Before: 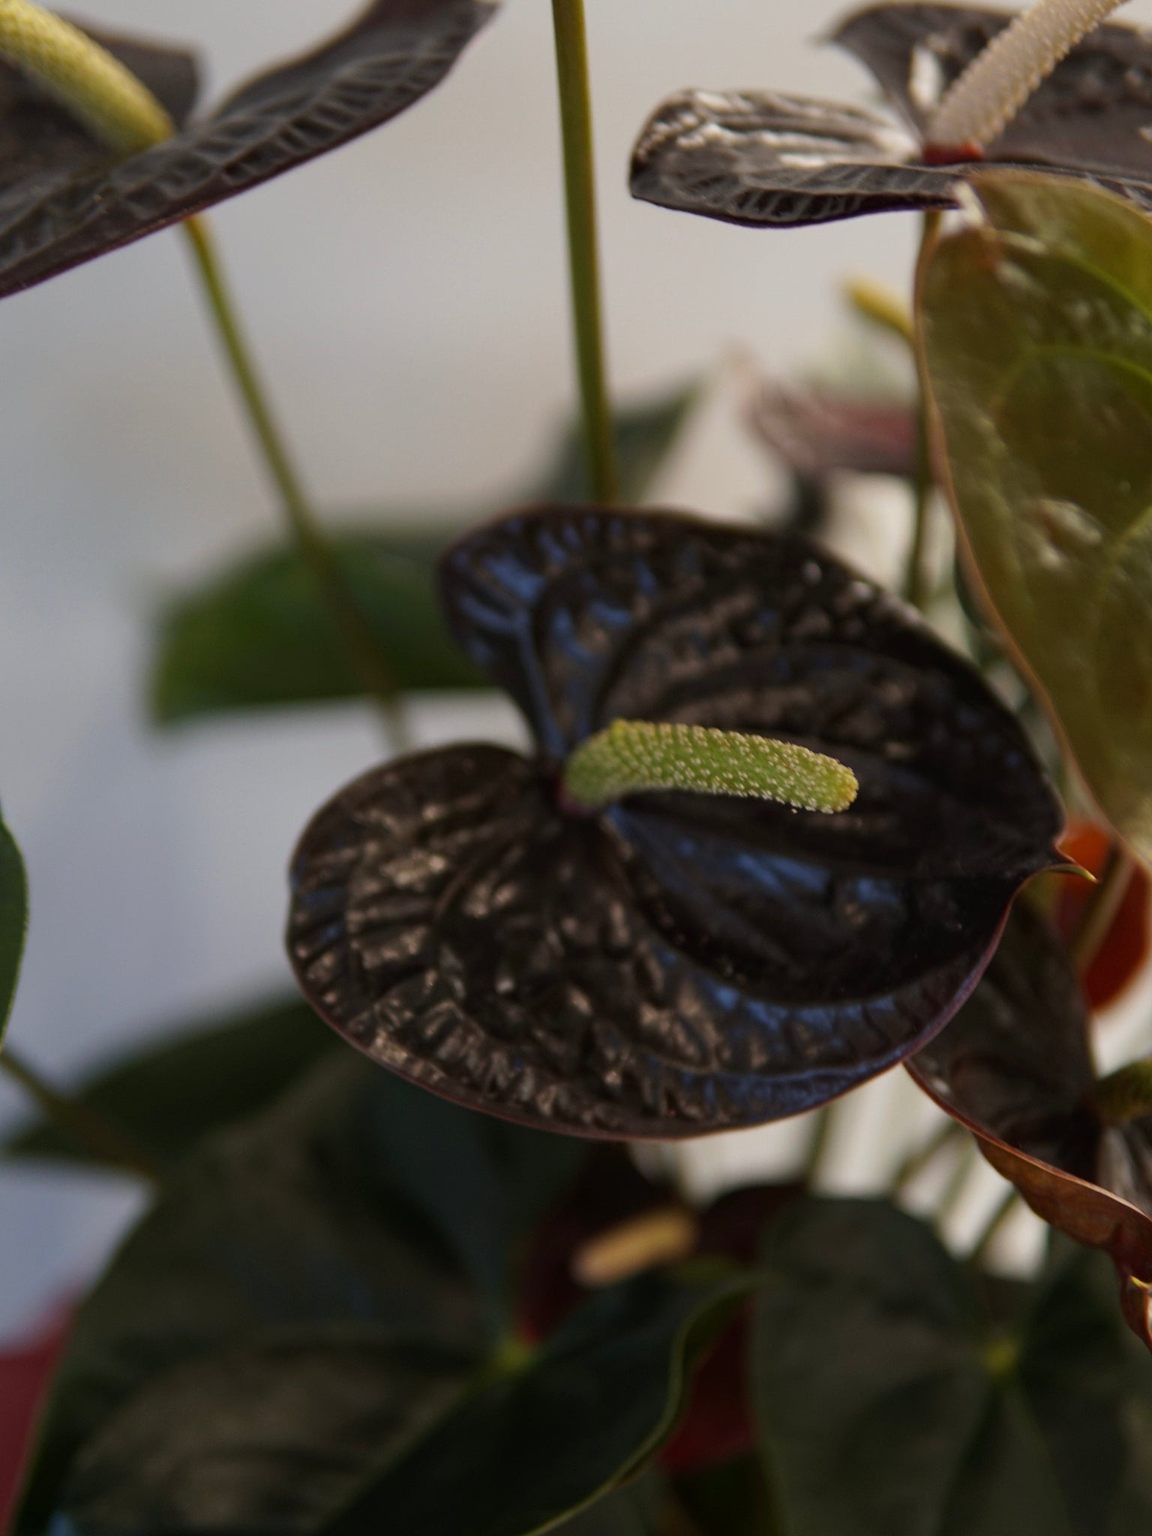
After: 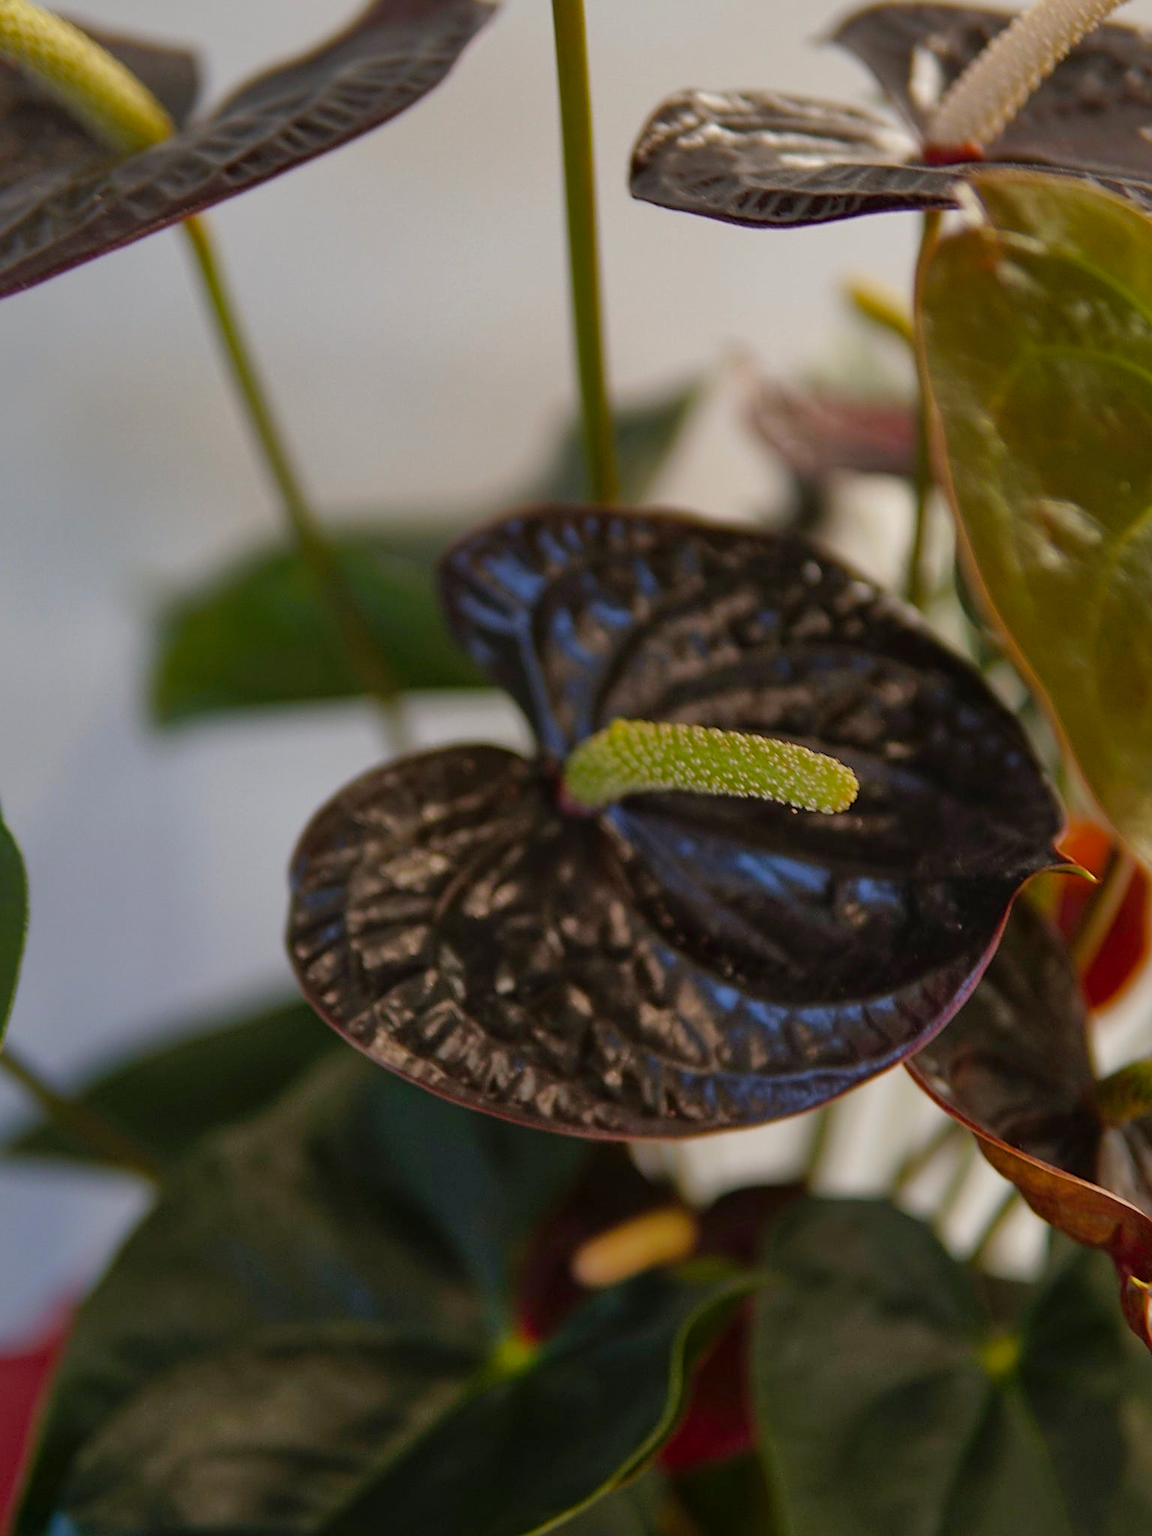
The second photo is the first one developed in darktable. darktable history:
shadows and highlights: on, module defaults
color balance rgb: highlights gain › luminance 14.466%, perceptual saturation grading › global saturation 0.379%, perceptual saturation grading › highlights -8.831%, perceptual saturation grading › mid-tones 18.885%, perceptual saturation grading › shadows 28.901%, global vibrance 10.908%
sharpen: on, module defaults
